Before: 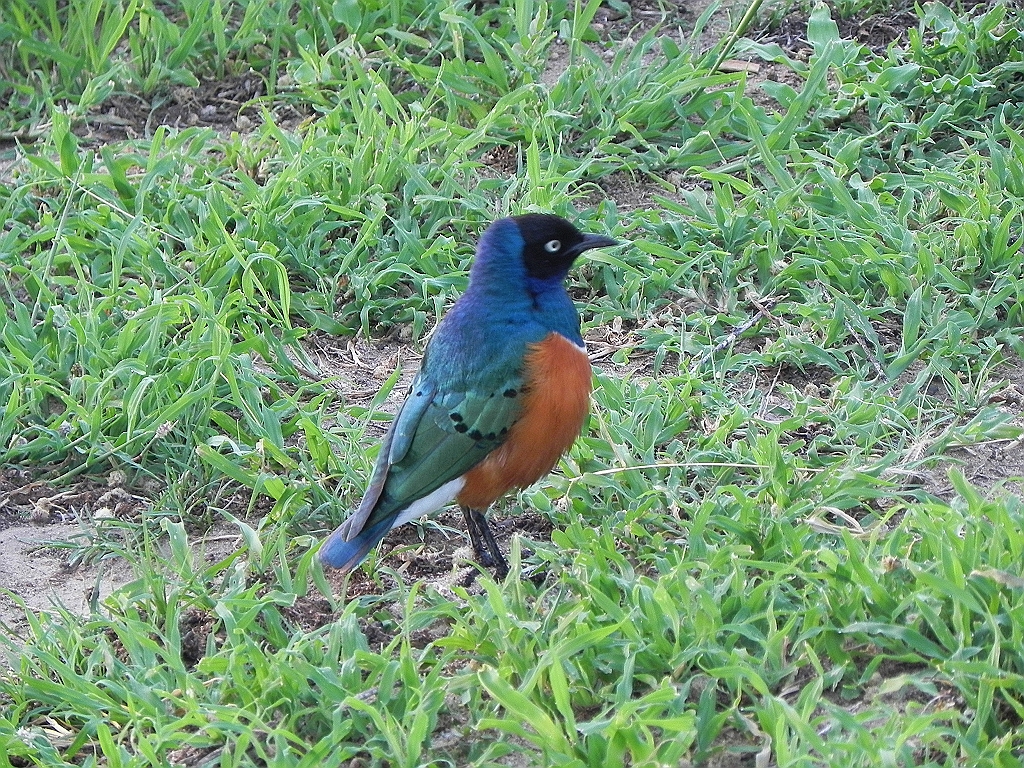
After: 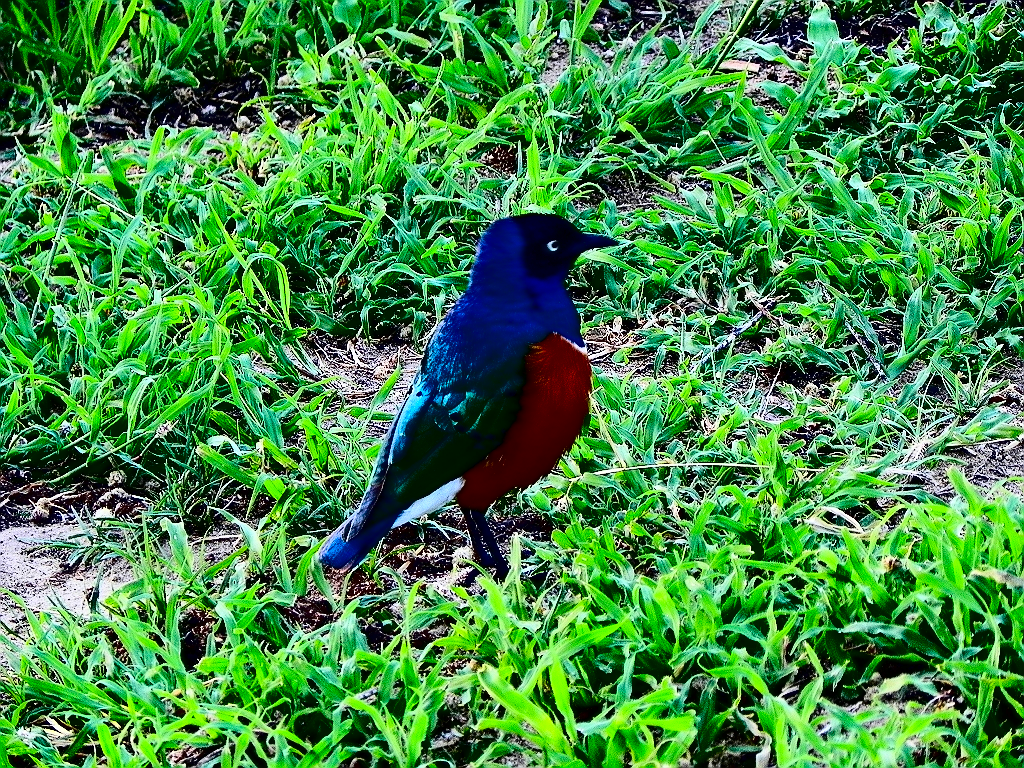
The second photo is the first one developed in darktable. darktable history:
contrast brightness saturation: contrast 0.769, brightness -0.999, saturation 0.999
